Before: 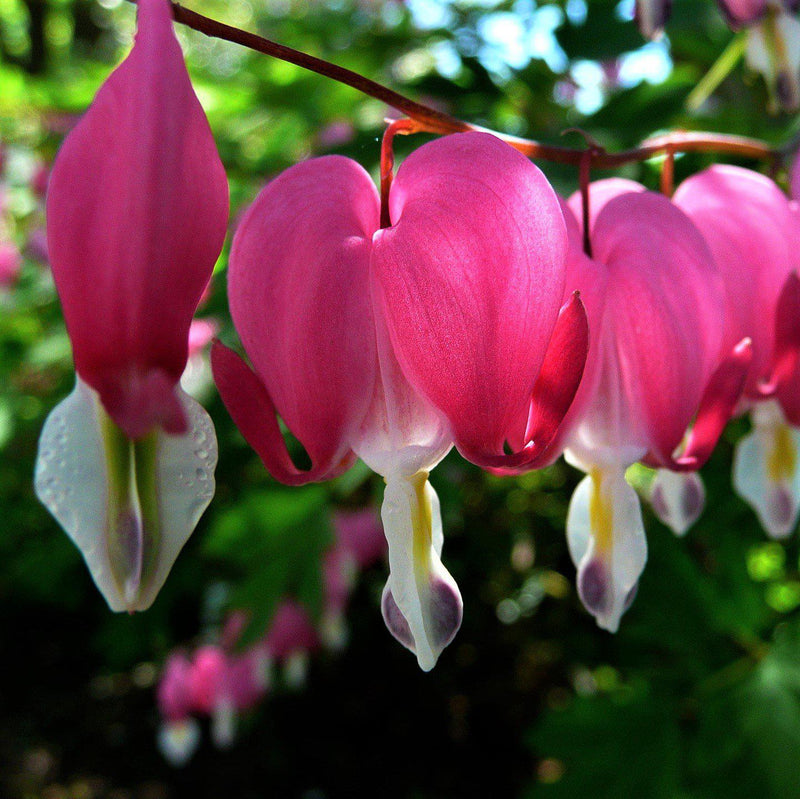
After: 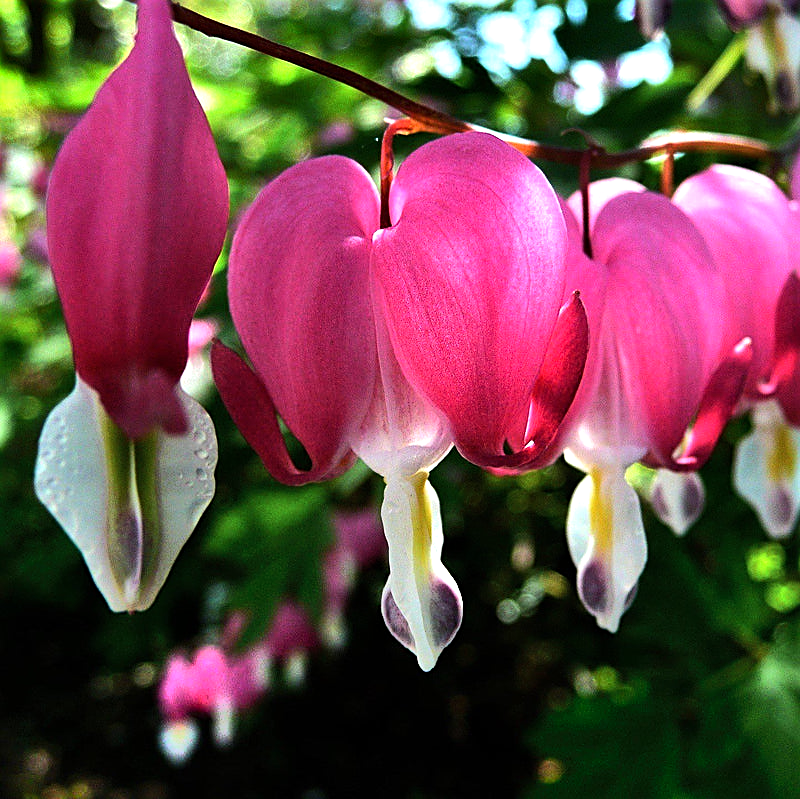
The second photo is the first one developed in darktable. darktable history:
sharpen: on, module defaults
shadows and highlights: radius 100.41, shadows 50.55, highlights -64.36, highlights color adjustment 49.82%, soften with gaussian
tone equalizer: -8 EV -0.75 EV, -7 EV -0.7 EV, -6 EV -0.6 EV, -5 EV -0.4 EV, -3 EV 0.4 EV, -2 EV 0.6 EV, -1 EV 0.7 EV, +0 EV 0.75 EV, edges refinement/feathering 500, mask exposure compensation -1.57 EV, preserve details no
